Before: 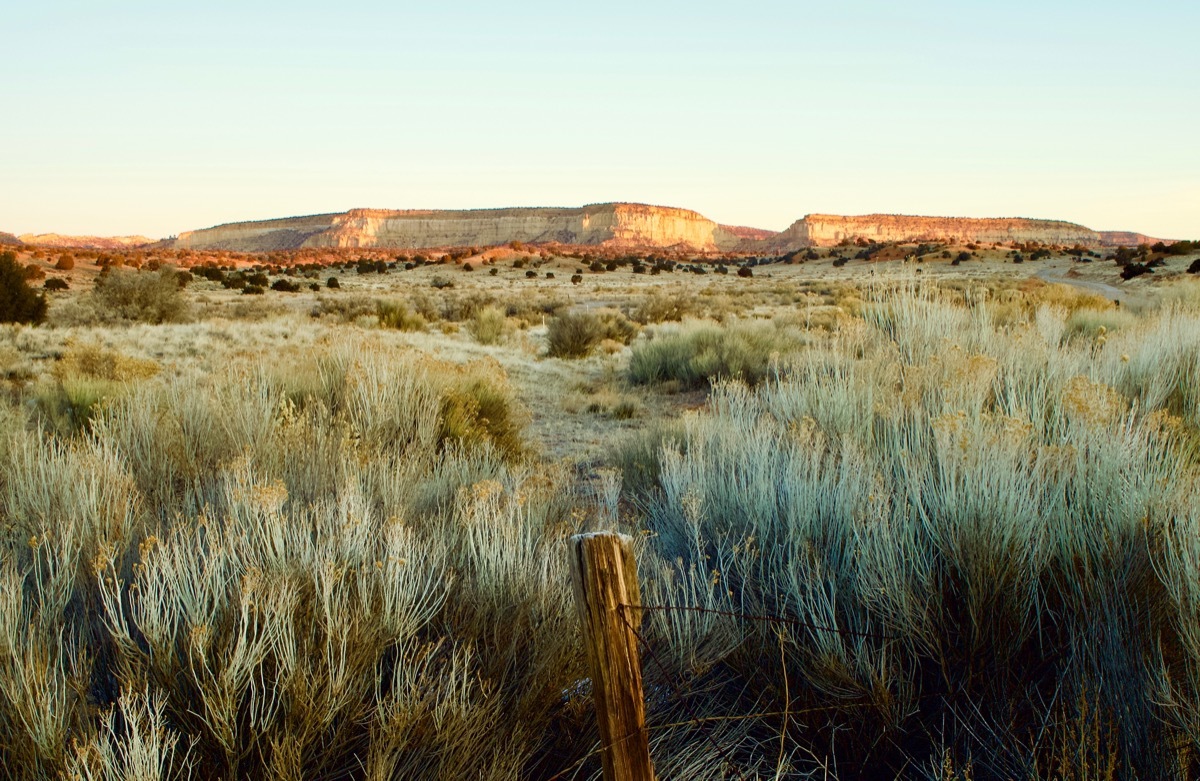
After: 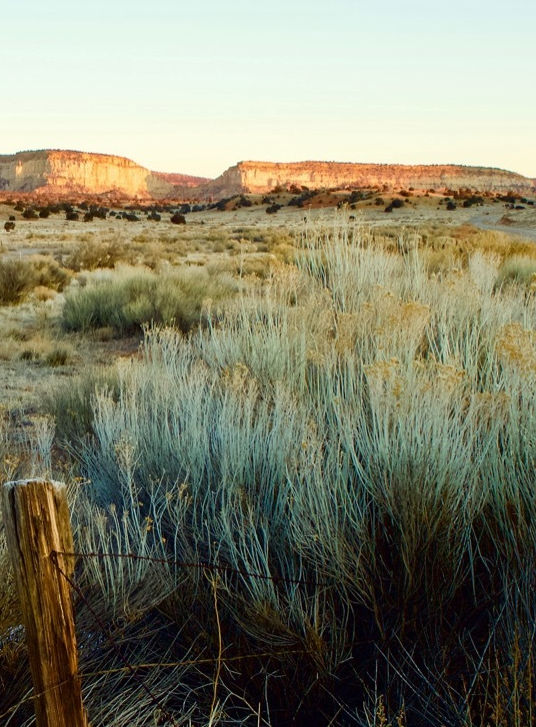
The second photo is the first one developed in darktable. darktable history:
tone equalizer: edges refinement/feathering 500, mask exposure compensation -1.57 EV, preserve details no
crop: left 47.255%, top 6.792%, right 8.032%
